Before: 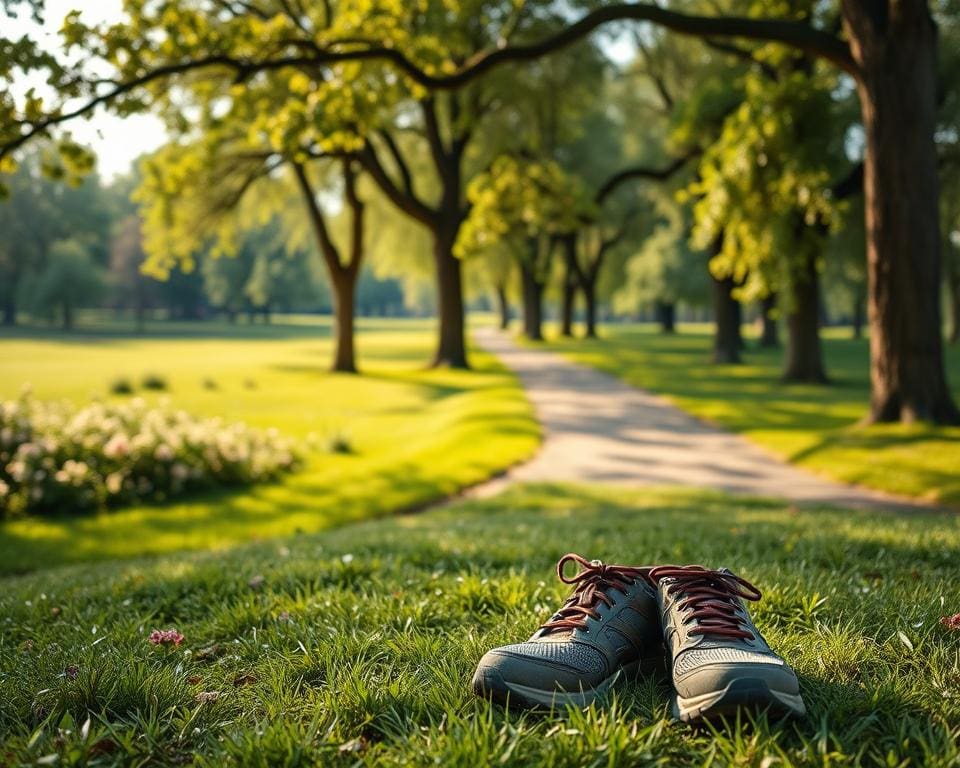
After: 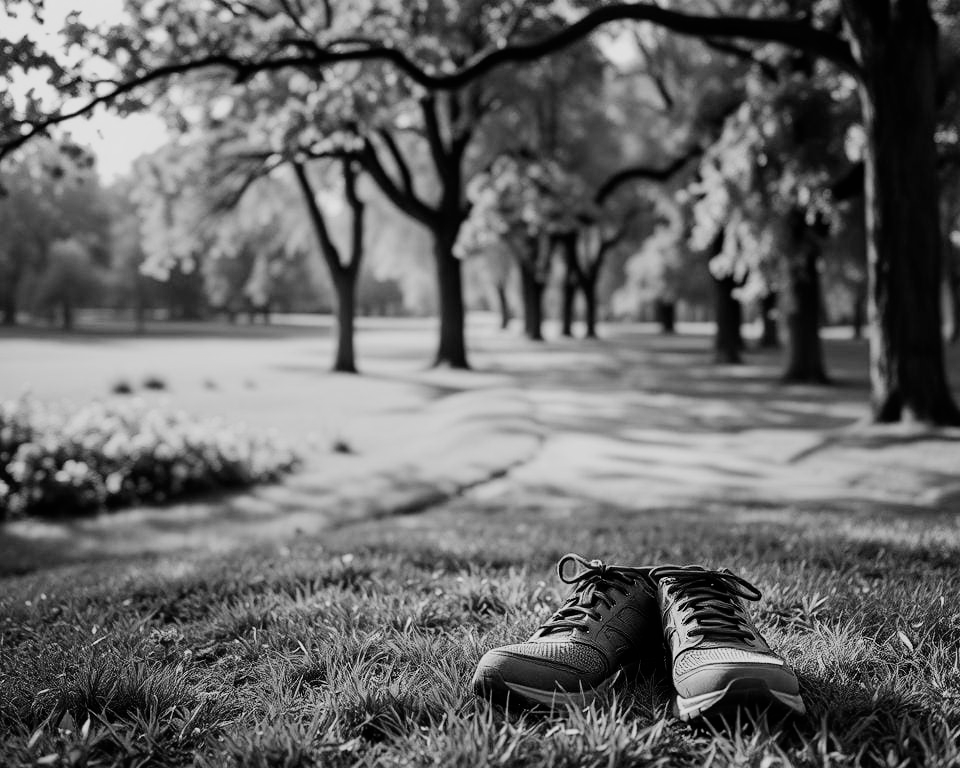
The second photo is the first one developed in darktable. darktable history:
tone equalizer: -8 EV -0.417 EV, -7 EV -0.389 EV, -6 EV -0.333 EV, -5 EV -0.222 EV, -3 EV 0.222 EV, -2 EV 0.333 EV, -1 EV 0.389 EV, +0 EV 0.417 EV, edges refinement/feathering 500, mask exposure compensation -1.57 EV, preserve details no
monochrome: on, module defaults
filmic rgb: black relative exposure -7.65 EV, white relative exposure 4.56 EV, hardness 3.61
